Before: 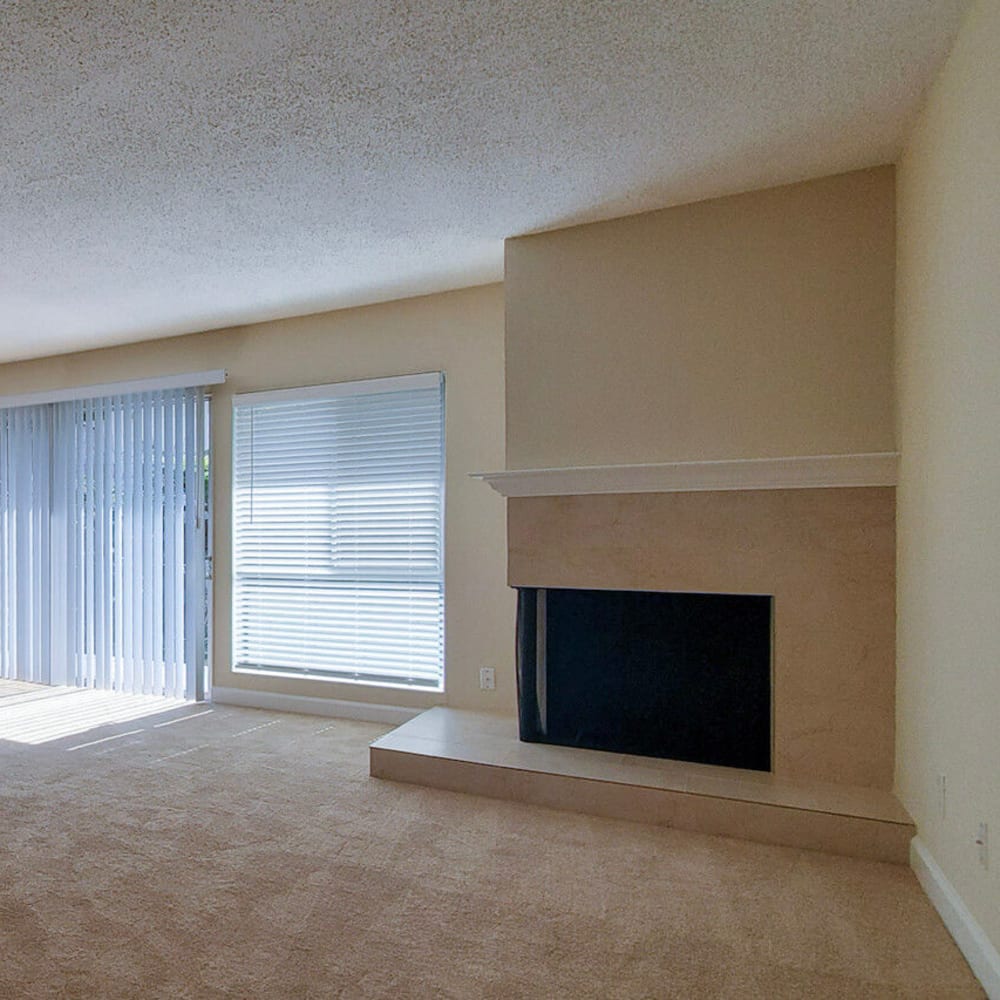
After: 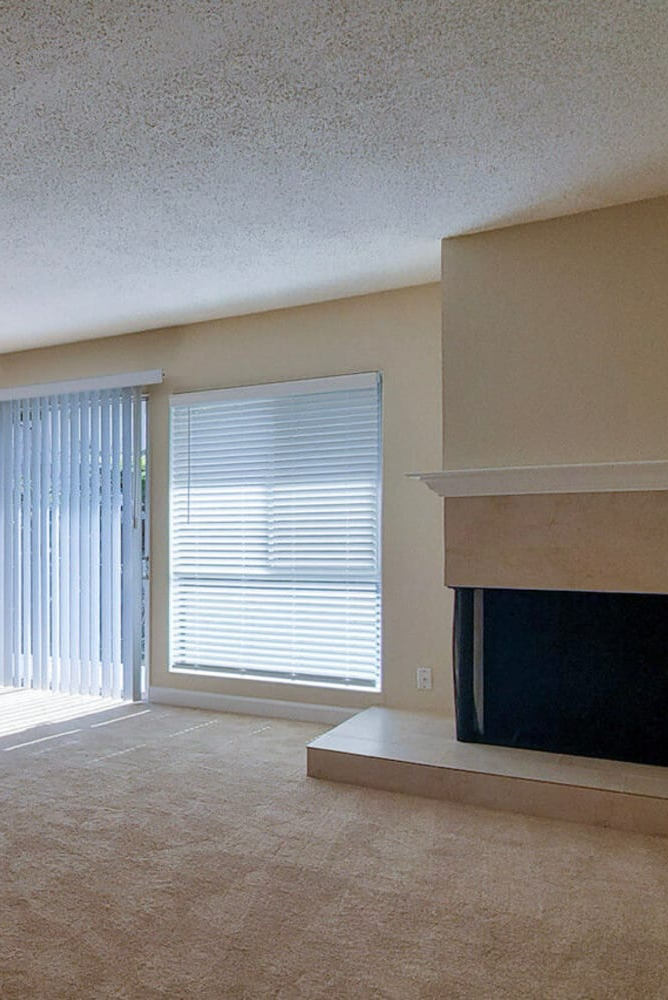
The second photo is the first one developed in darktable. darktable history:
crop and rotate: left 6.314%, right 26.831%
